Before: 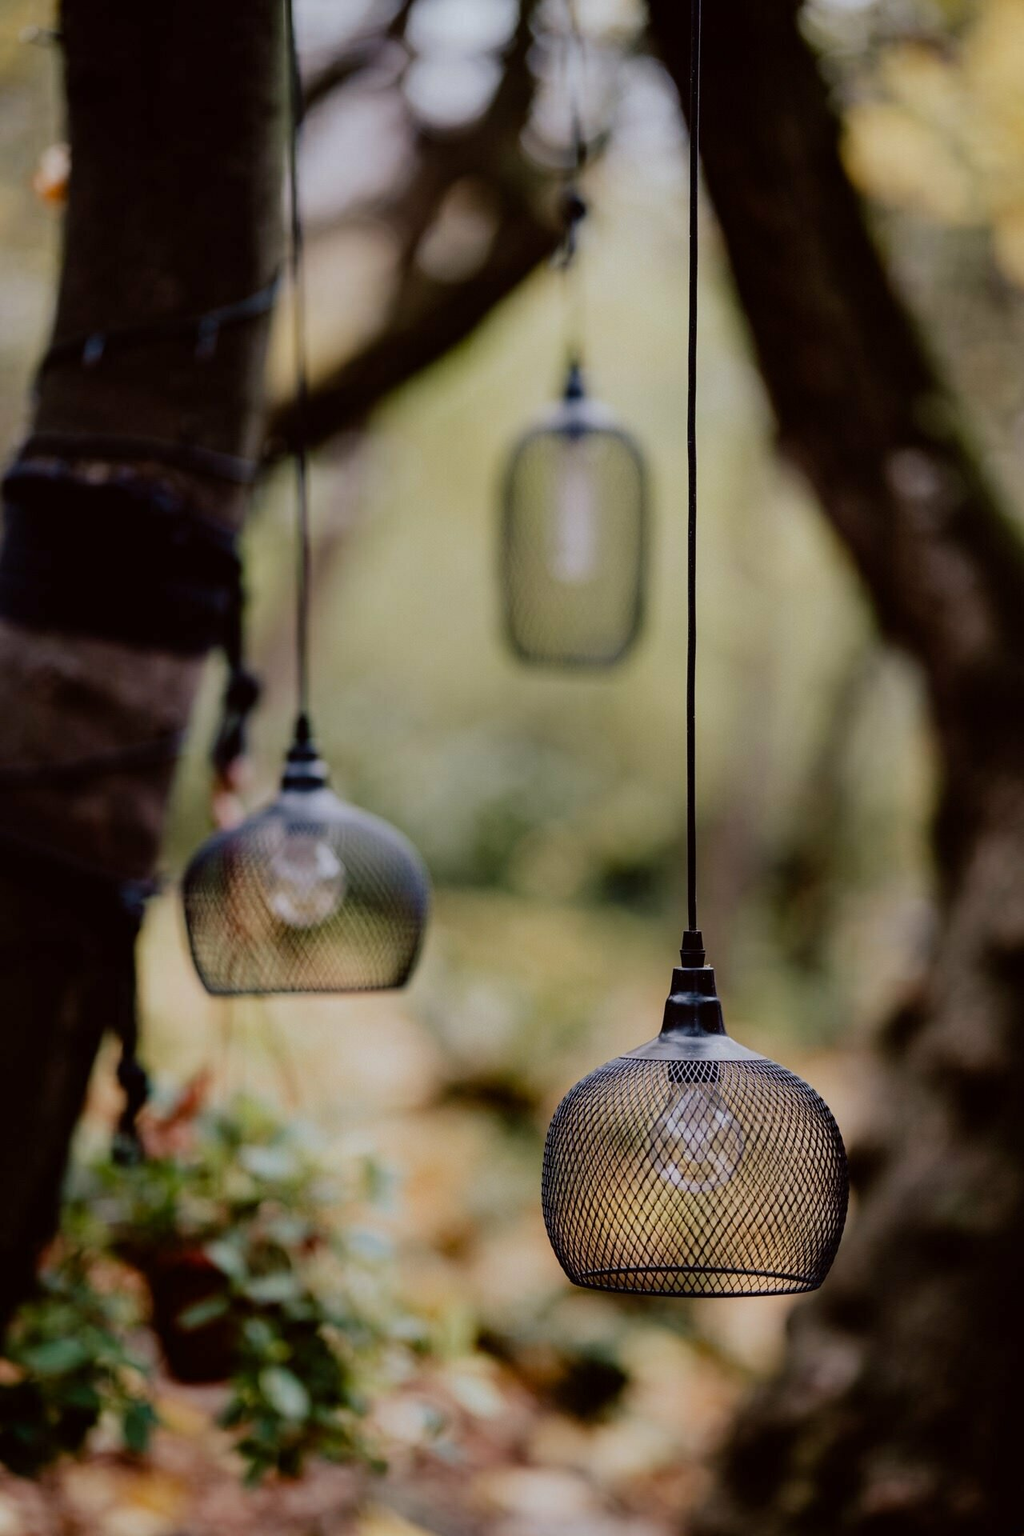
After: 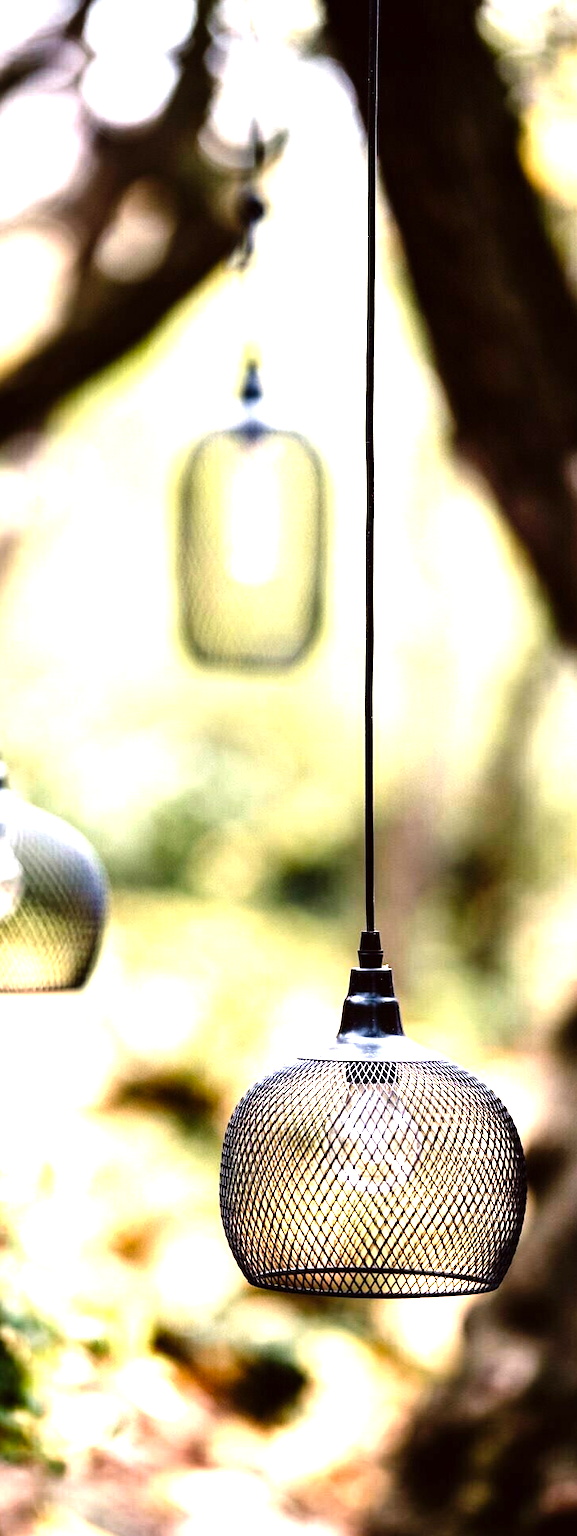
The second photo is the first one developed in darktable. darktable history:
crop: left 31.557%, top 0.004%, right 12.027%
levels: levels [0, 0.281, 0.562]
tone equalizer: -8 EV -0.383 EV, -7 EV -0.393 EV, -6 EV -0.311 EV, -5 EV -0.198 EV, -3 EV 0.209 EV, -2 EV 0.36 EV, -1 EV 0.399 EV, +0 EV 0.442 EV, edges refinement/feathering 500, mask exposure compensation -1.57 EV, preserve details no
